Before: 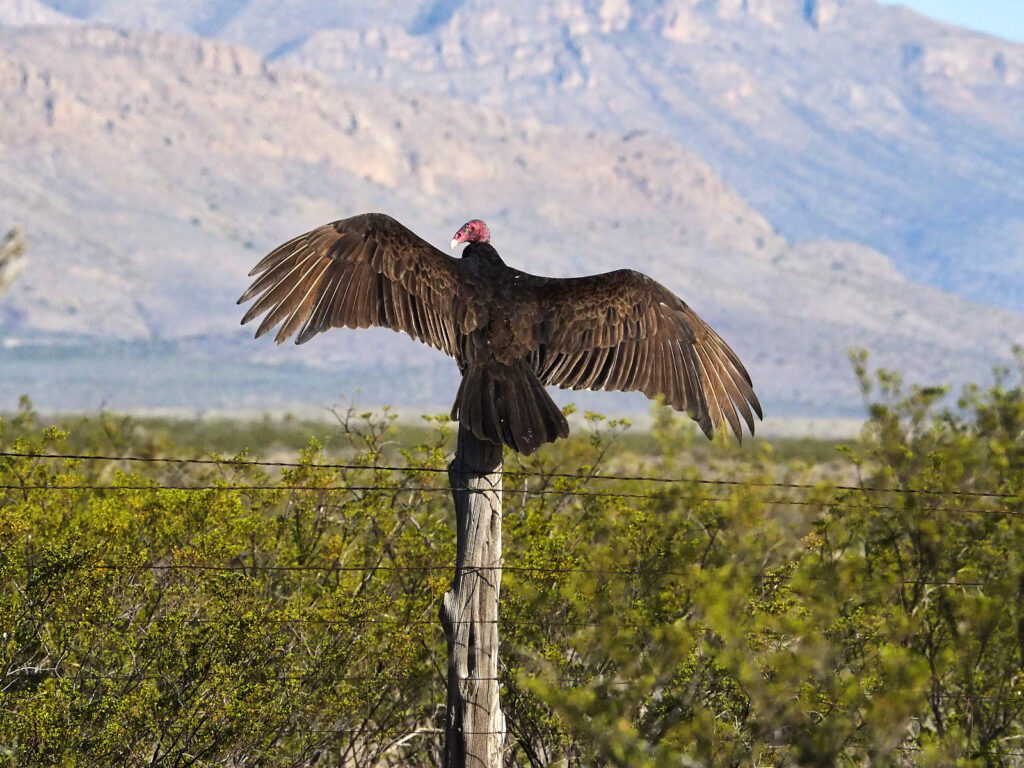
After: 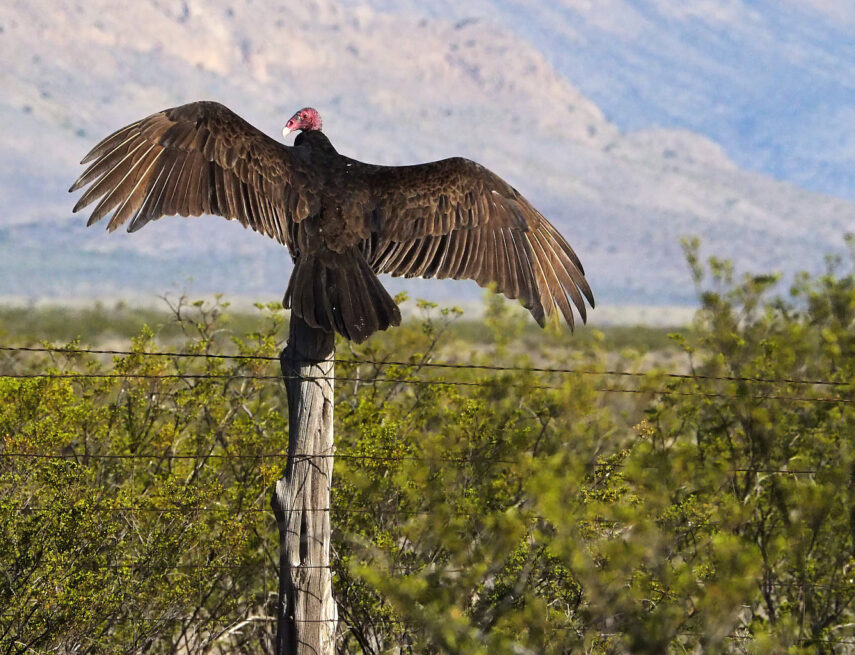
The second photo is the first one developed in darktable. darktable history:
crop: left 16.418%, top 14.595%
